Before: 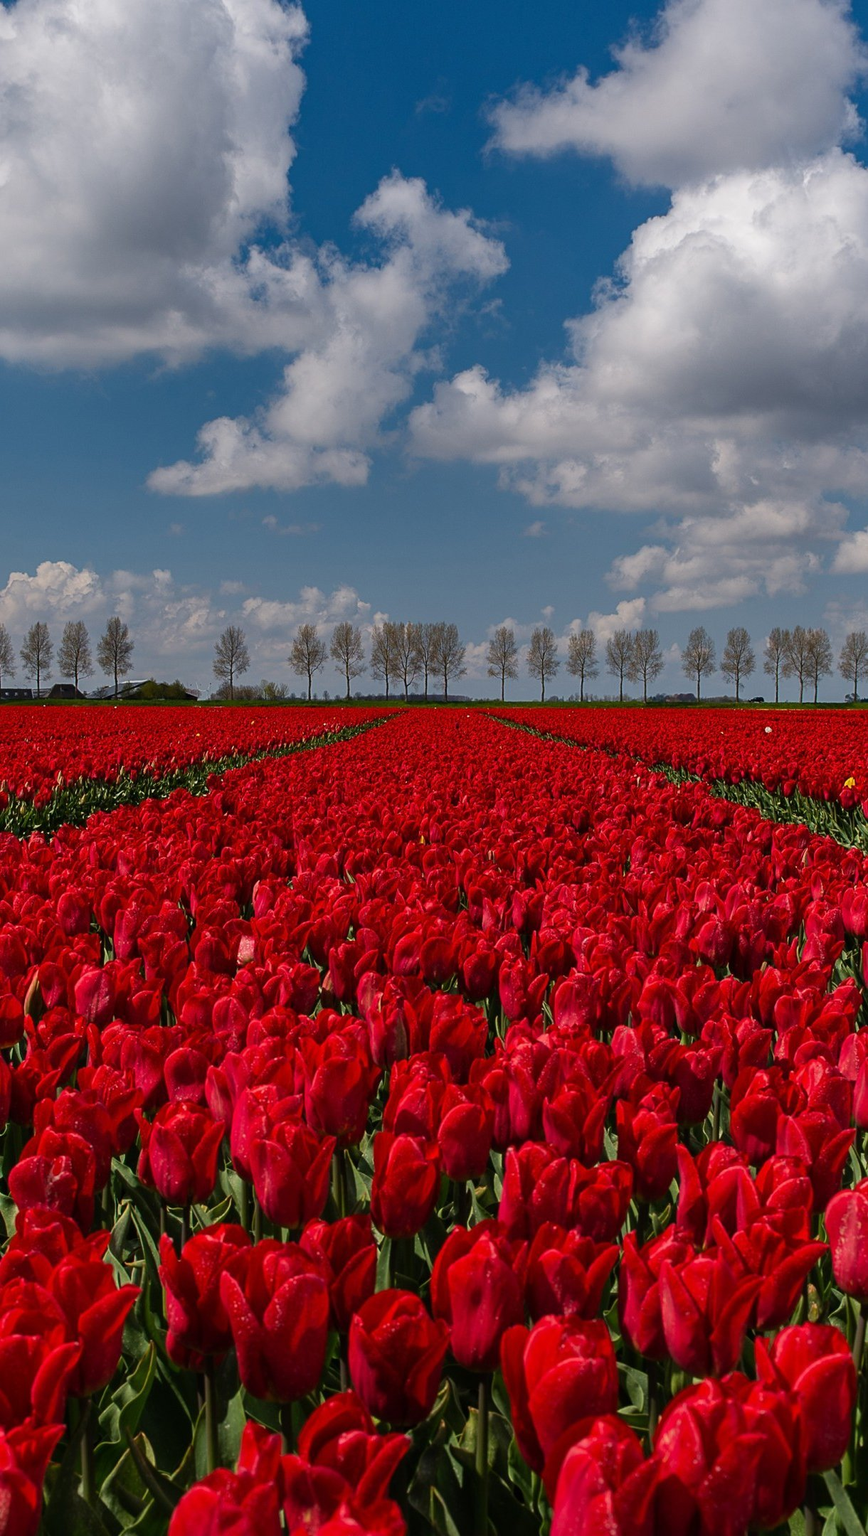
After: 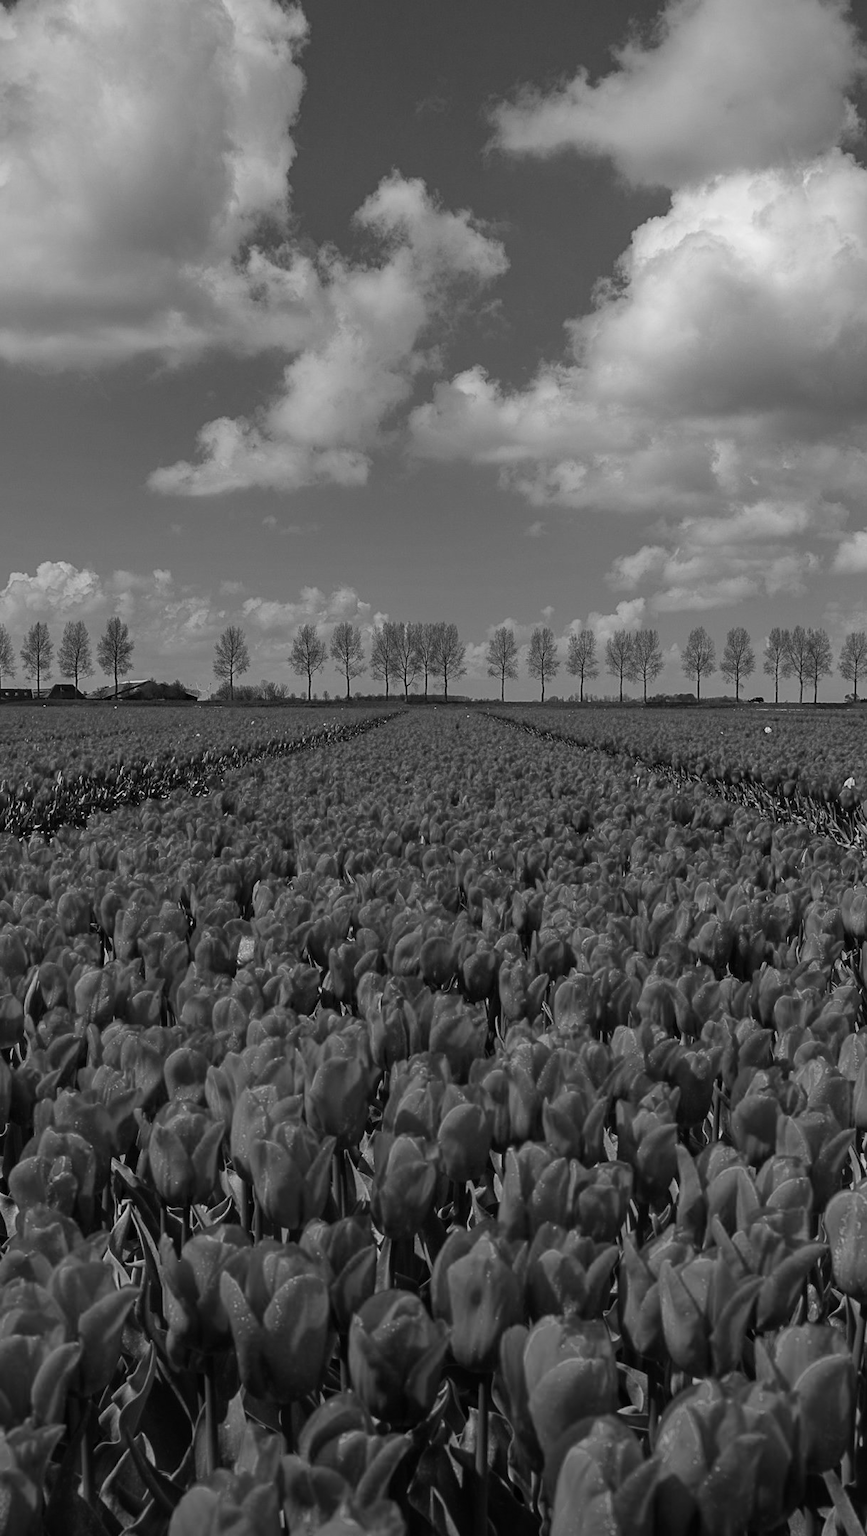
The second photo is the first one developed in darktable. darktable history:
vignetting: fall-off radius 60.92%
monochrome: on, module defaults
